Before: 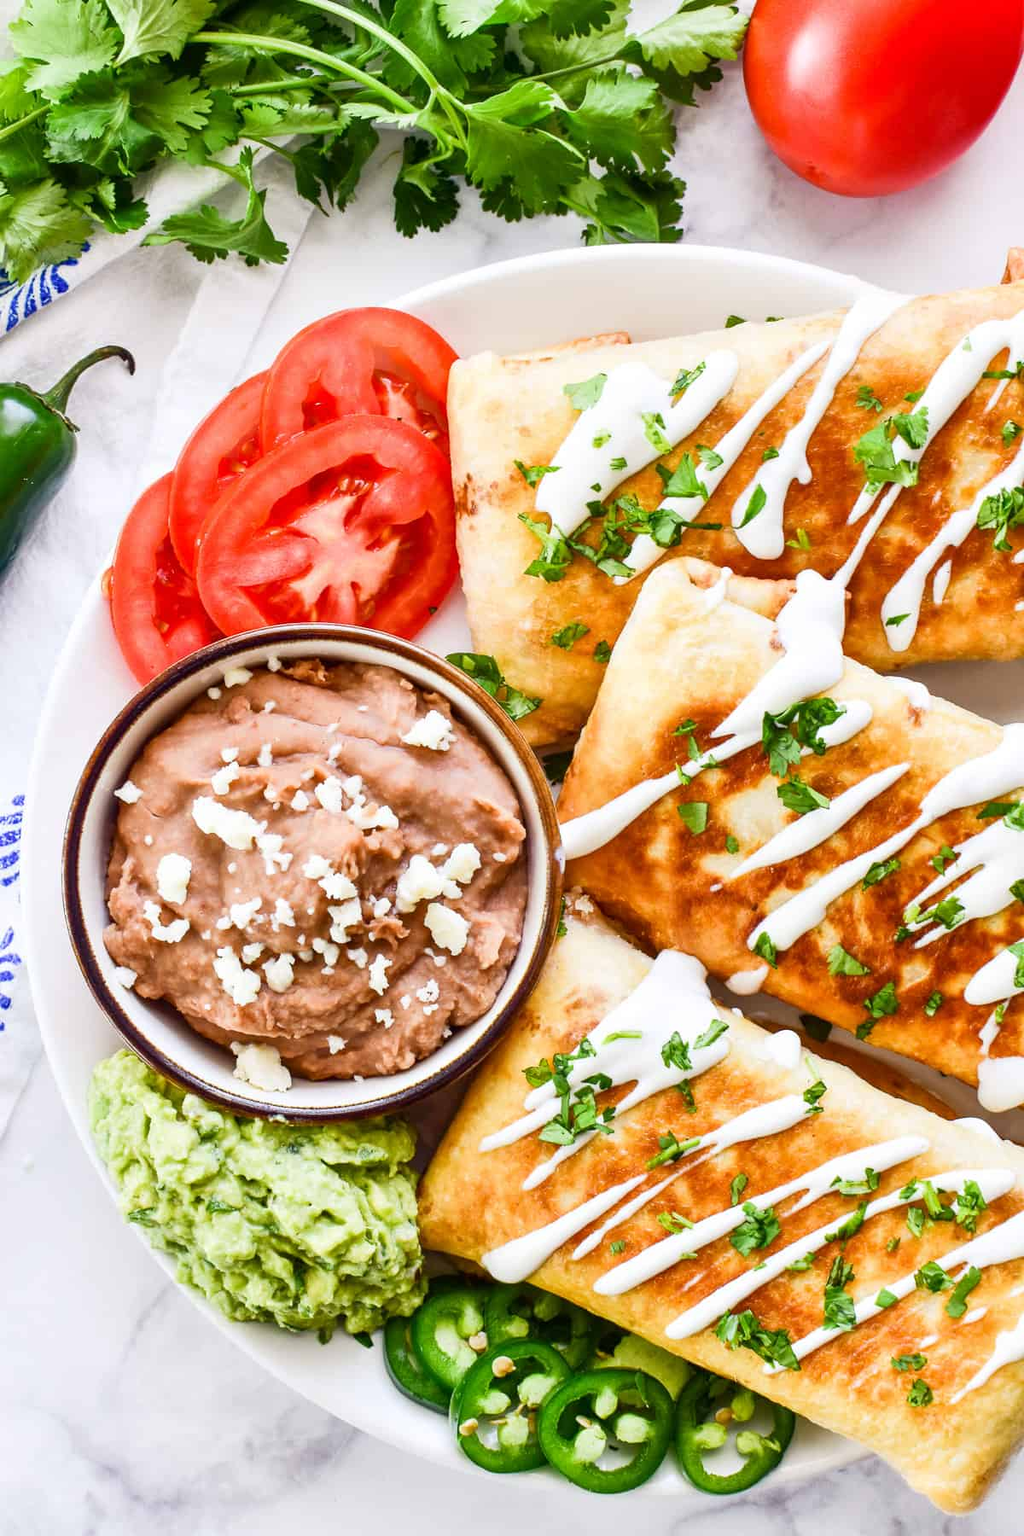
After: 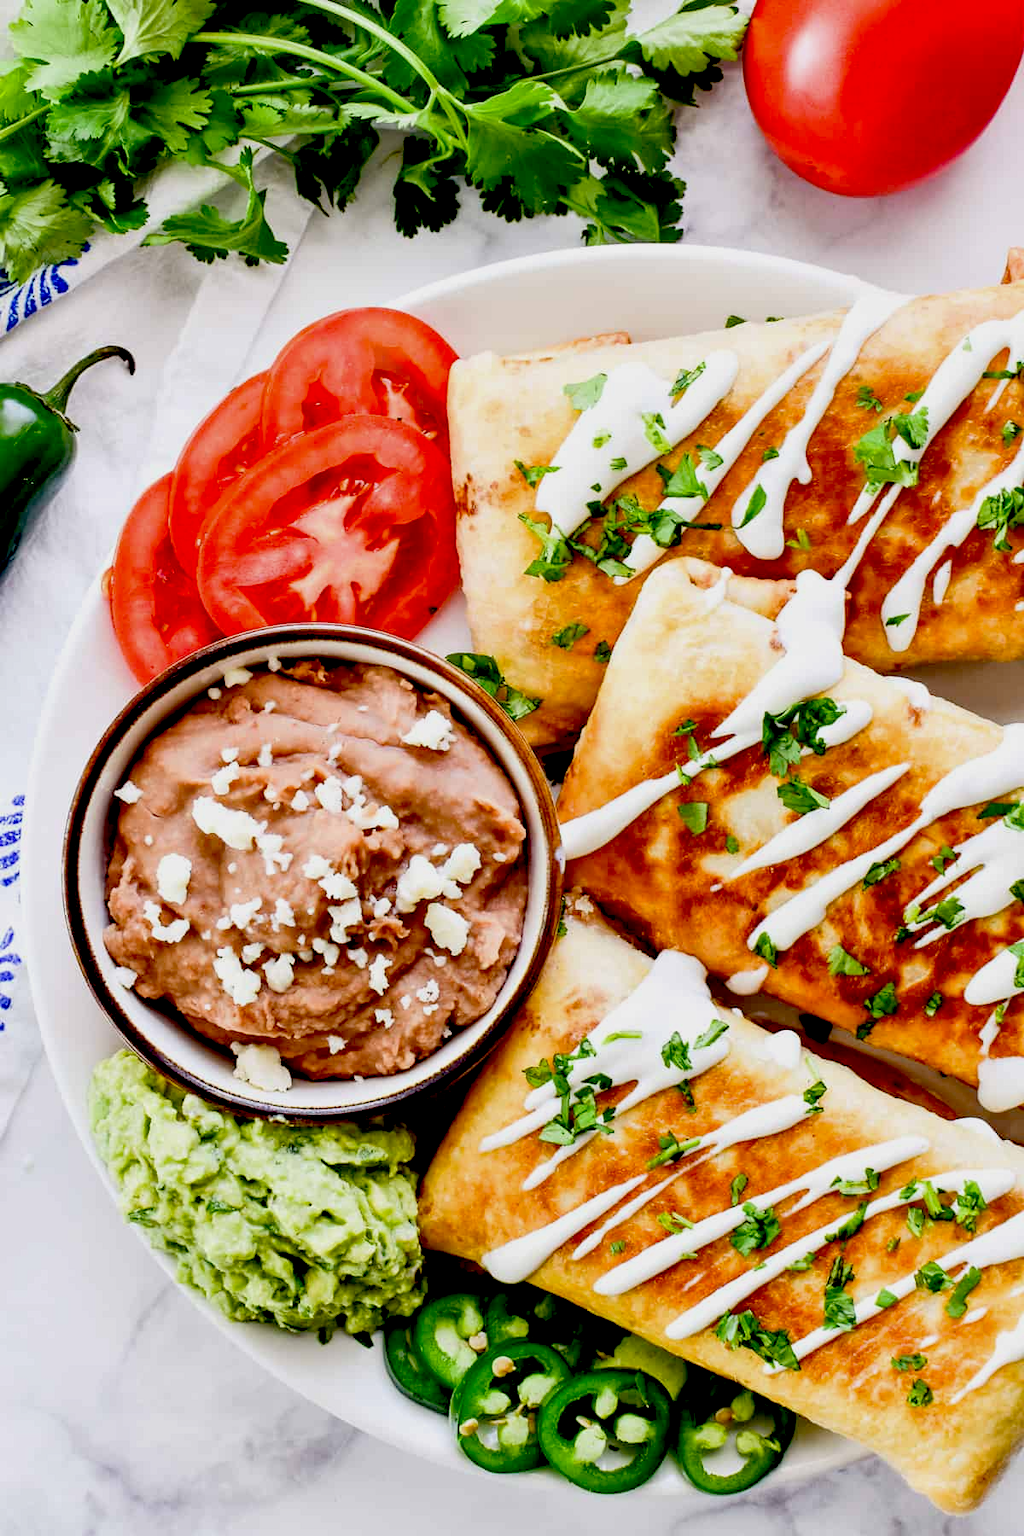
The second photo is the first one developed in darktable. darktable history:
exposure: black level correction 0.046, exposure -0.227 EV, compensate exposure bias true, compensate highlight preservation false
